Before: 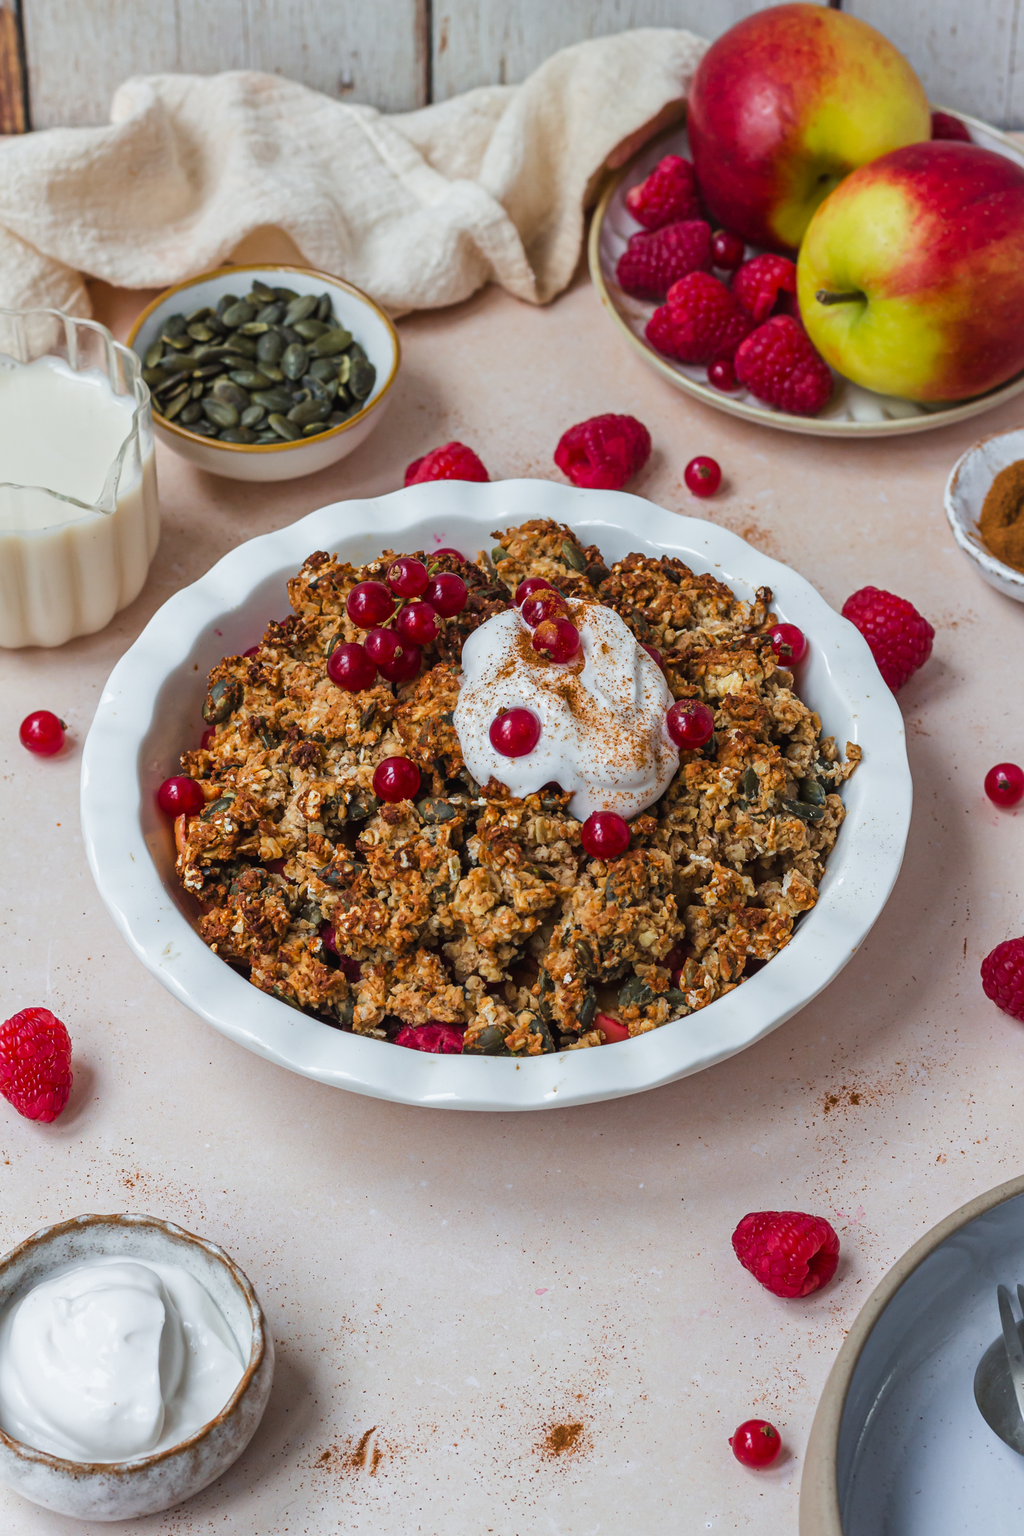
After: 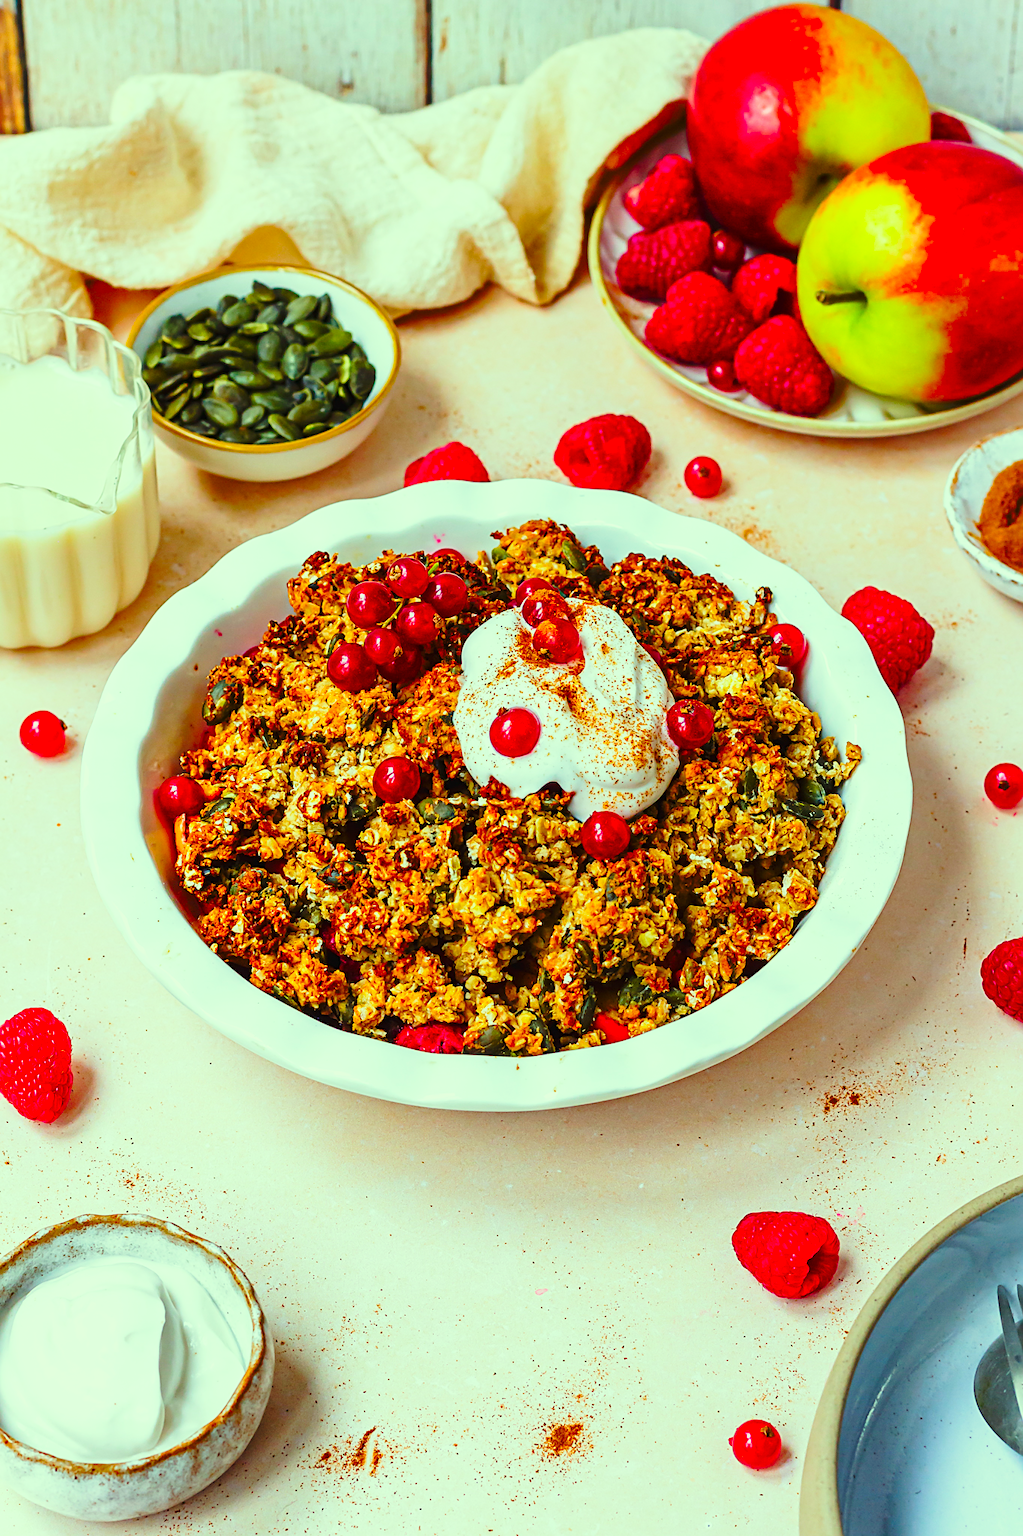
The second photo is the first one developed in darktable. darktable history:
color correction: highlights a* -10.89, highlights b* 9.88, saturation 1.71
sharpen: on, module defaults
base curve: curves: ch0 [(0, 0) (0.036, 0.037) (0.121, 0.228) (0.46, 0.76) (0.859, 0.983) (1, 1)], preserve colors none
